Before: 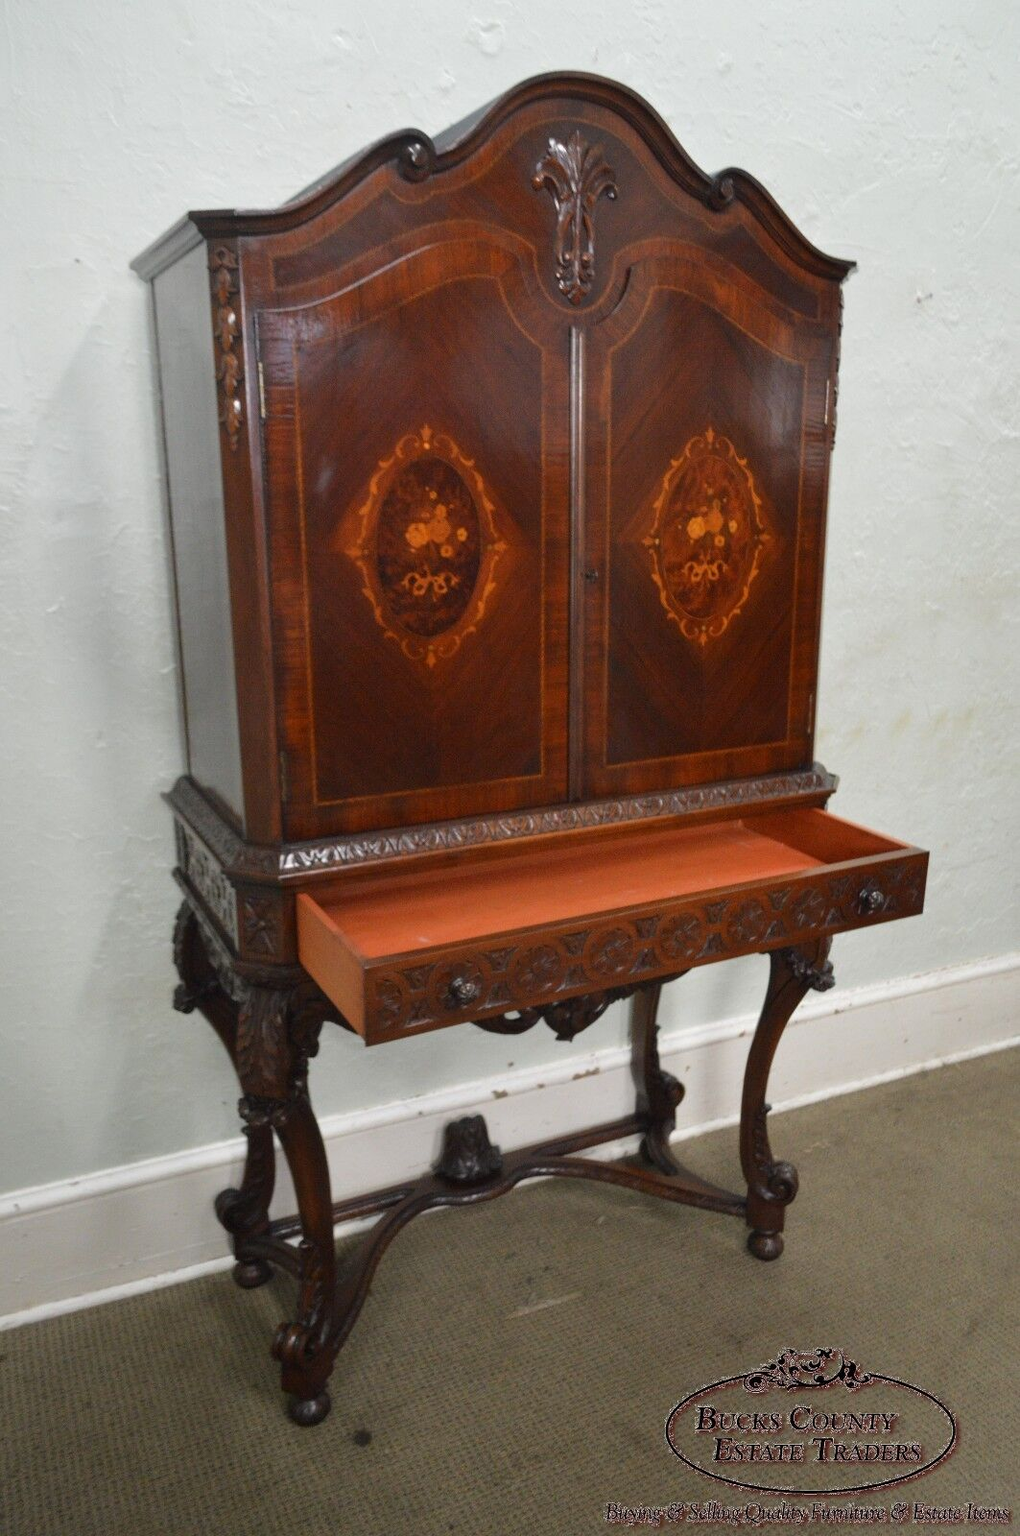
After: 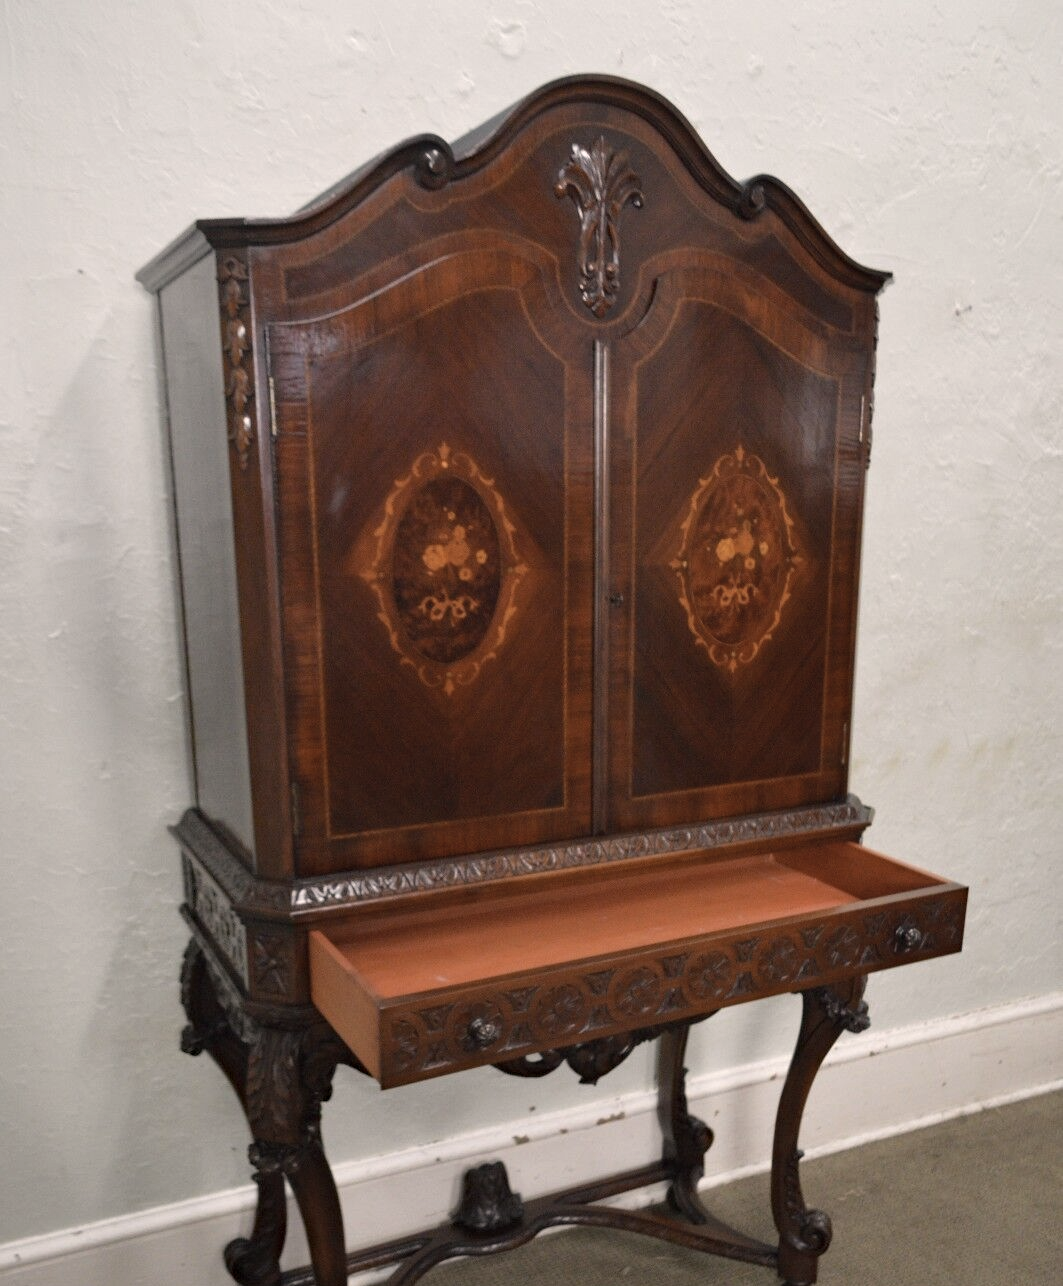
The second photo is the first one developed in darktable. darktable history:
color correction: highlights a* 5.51, highlights b* 5.27, saturation 0.665
crop: bottom 19.595%
haze removal: compatibility mode true, adaptive false
